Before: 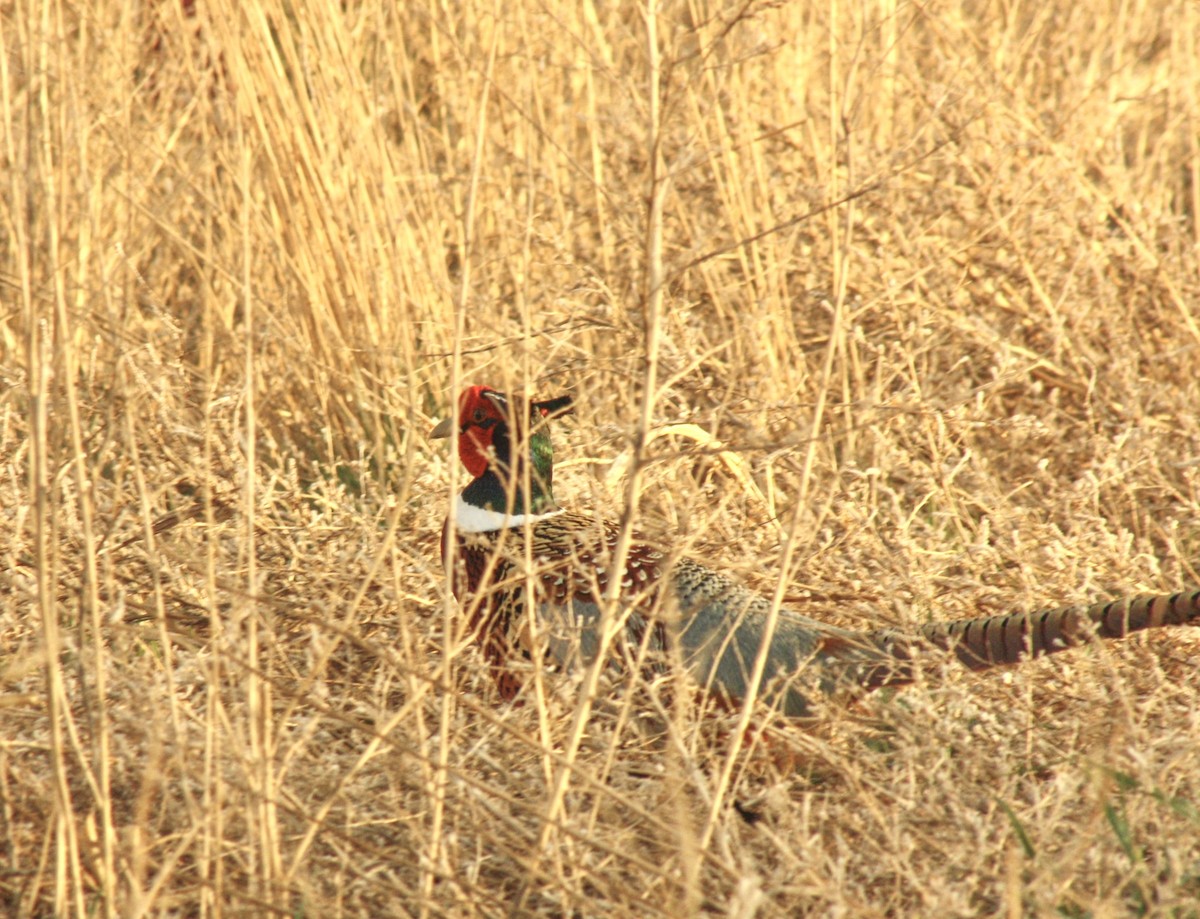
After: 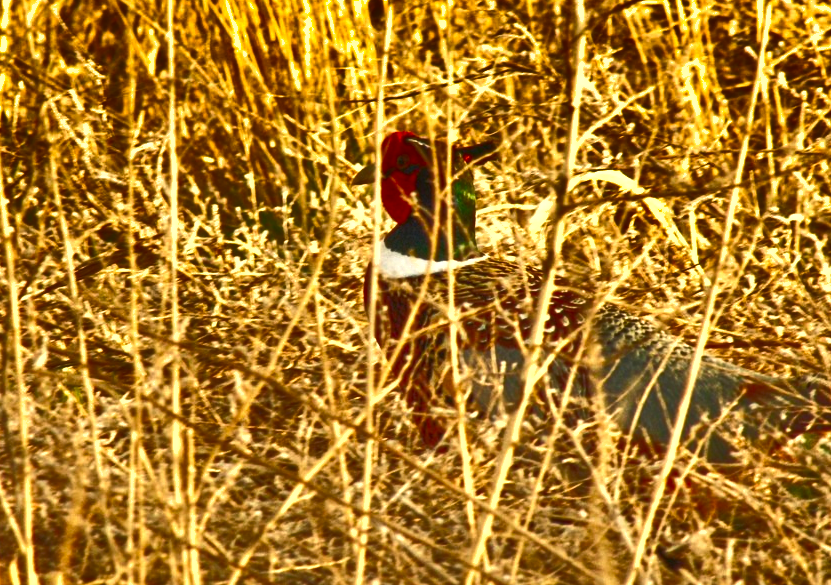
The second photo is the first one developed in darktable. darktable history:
tone equalizer: -7 EV 0.15 EV, -6 EV 0.6 EV, -5 EV 1.15 EV, -4 EV 1.33 EV, -3 EV 1.15 EV, -2 EV 0.6 EV, -1 EV 0.15 EV, mask exposure compensation -0.5 EV
crop: left 6.488%, top 27.668%, right 24.183%, bottom 8.656%
shadows and highlights: shadows 19.13, highlights -83.41, soften with gaussian
exposure: exposure -0.048 EV, compensate highlight preservation false
color balance rgb: linear chroma grading › global chroma 10%, global vibrance 10%, contrast 15%, saturation formula JzAzBz (2021)
